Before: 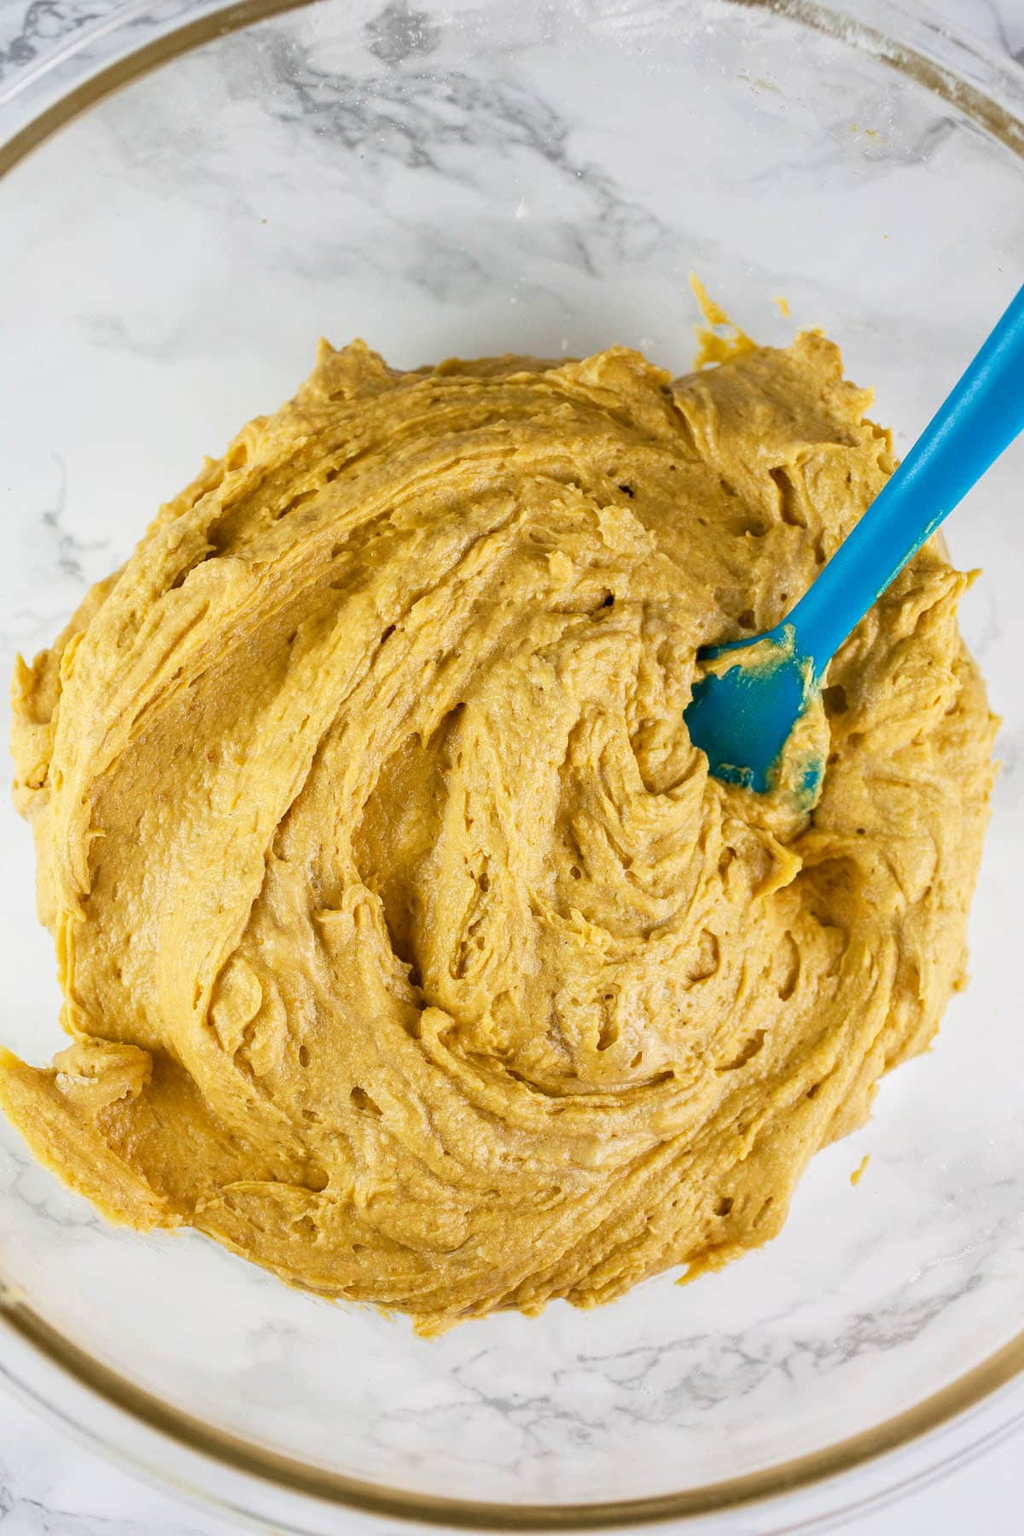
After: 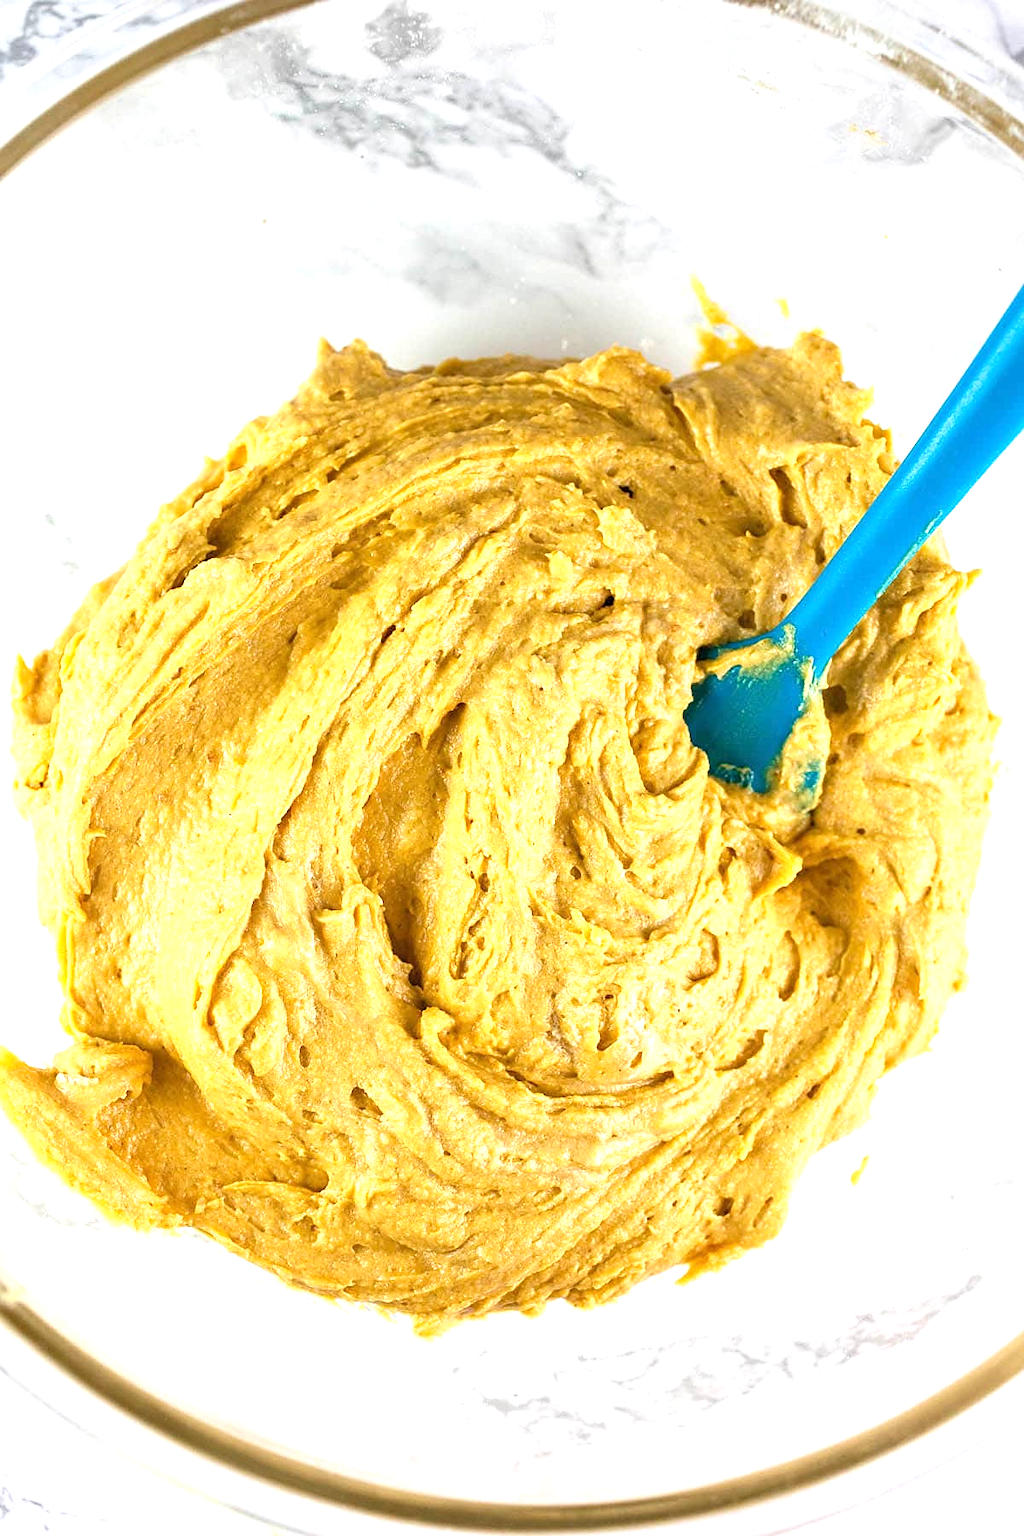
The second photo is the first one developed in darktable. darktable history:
sharpen: radius 1.857, amount 0.41, threshold 1.3
exposure: exposure 0.805 EV, compensate exposure bias true, compensate highlight preservation false
